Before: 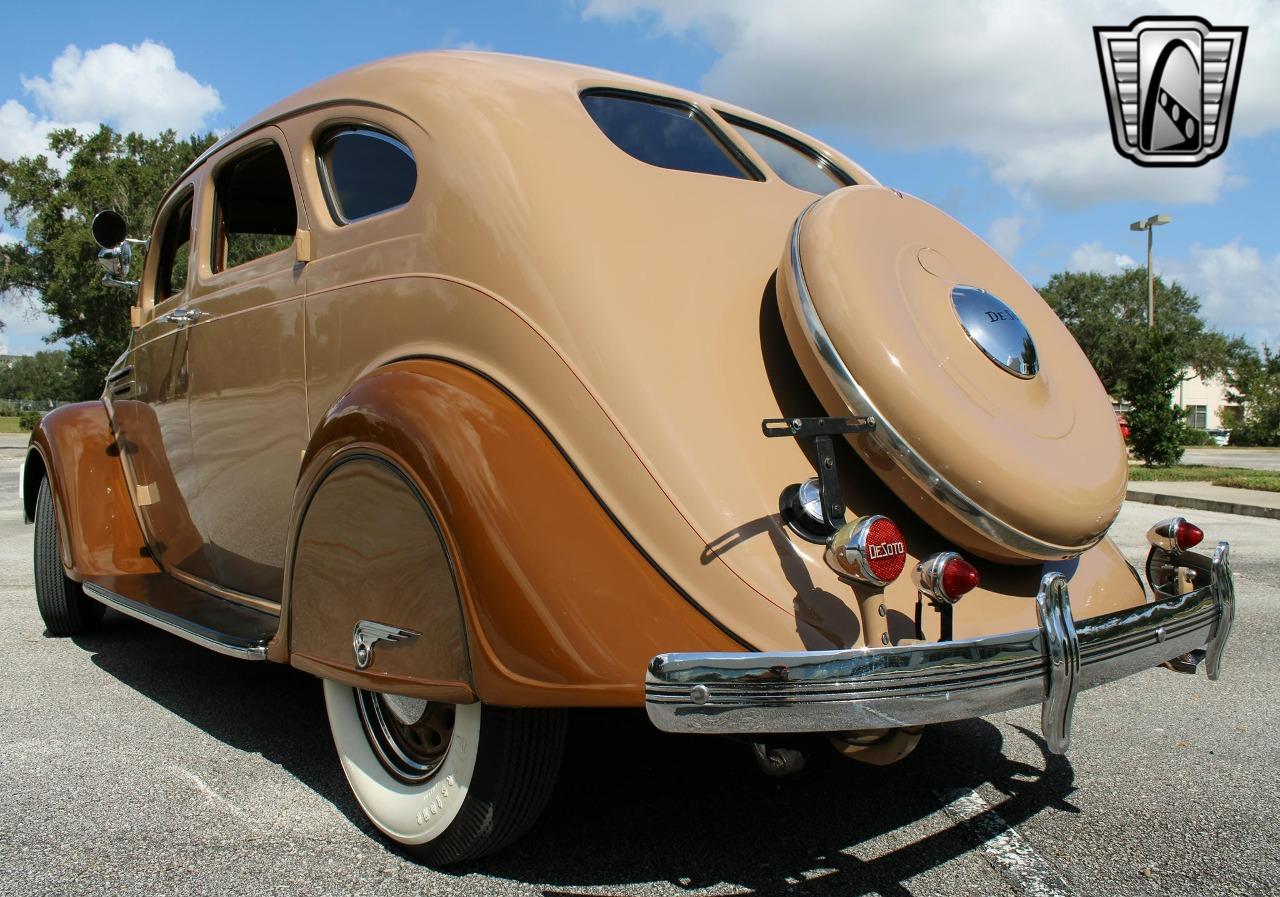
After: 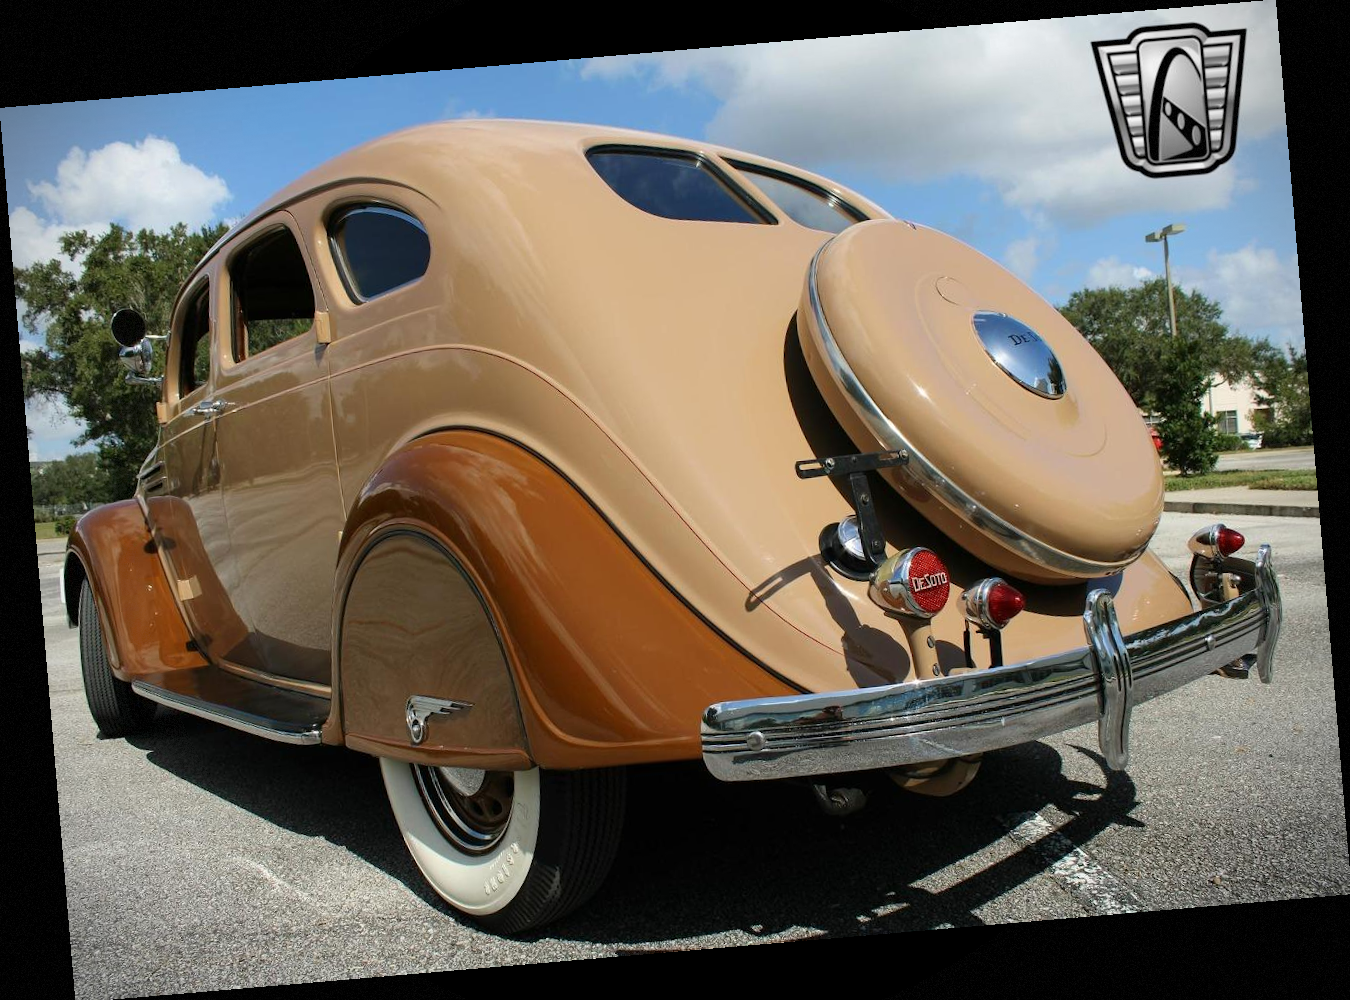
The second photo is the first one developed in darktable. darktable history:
crop: top 0.05%, bottom 0.098%
vignetting: dithering 8-bit output, unbound false
rotate and perspective: rotation -4.86°, automatic cropping off
